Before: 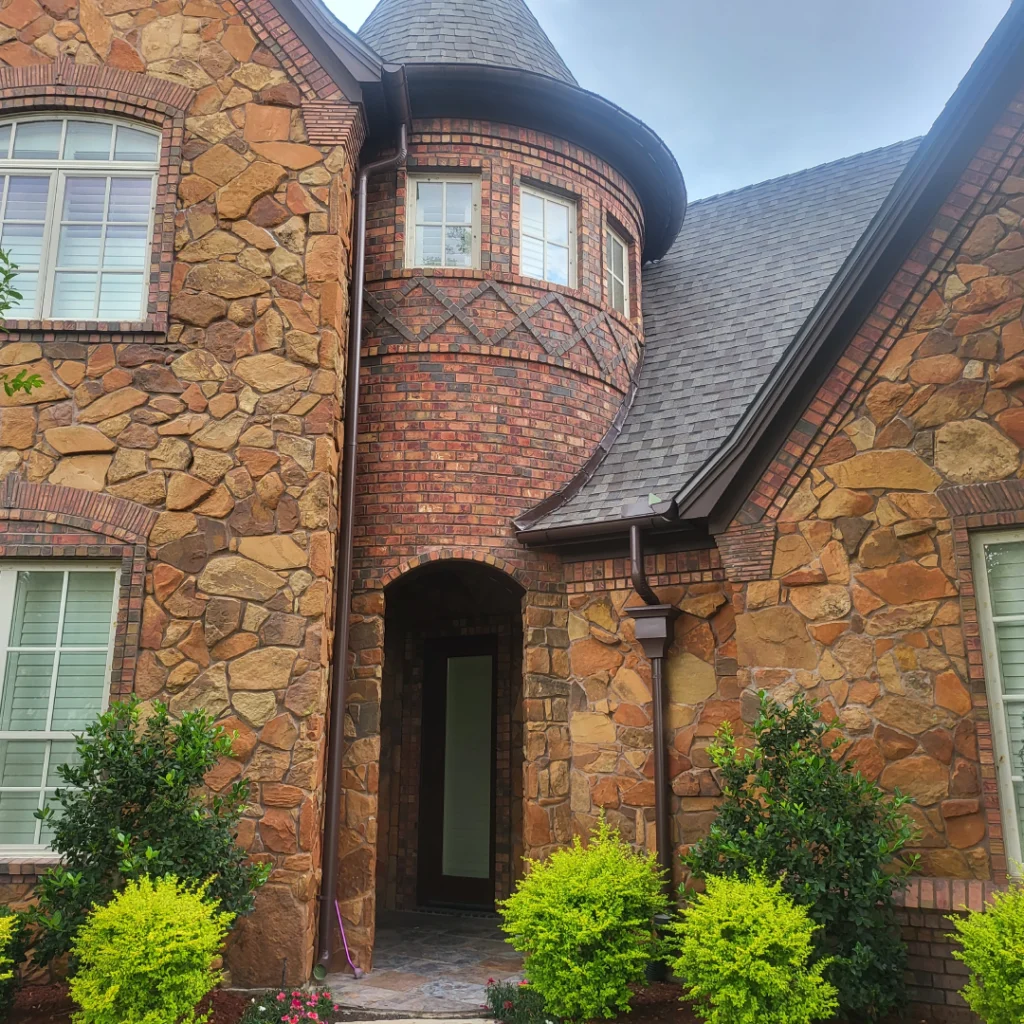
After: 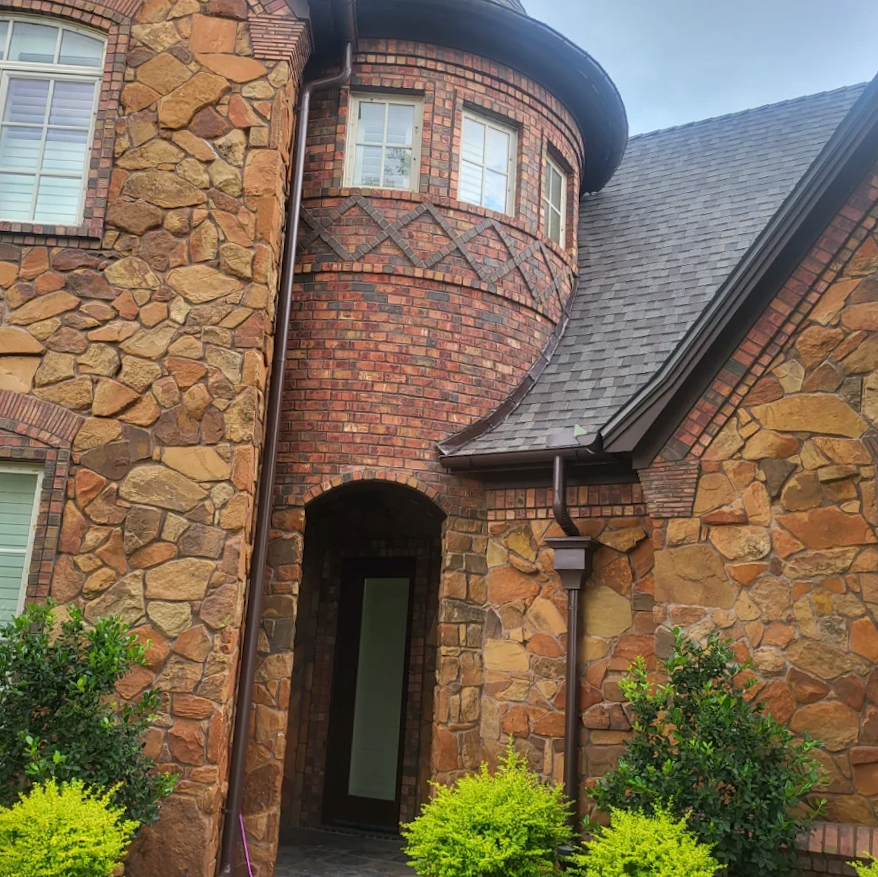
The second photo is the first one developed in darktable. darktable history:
exposure: black level correction 0.002, compensate exposure bias true, compensate highlight preservation false
crop and rotate: angle -3.04°, left 5.174%, top 5.226%, right 4.626%, bottom 4.694%
